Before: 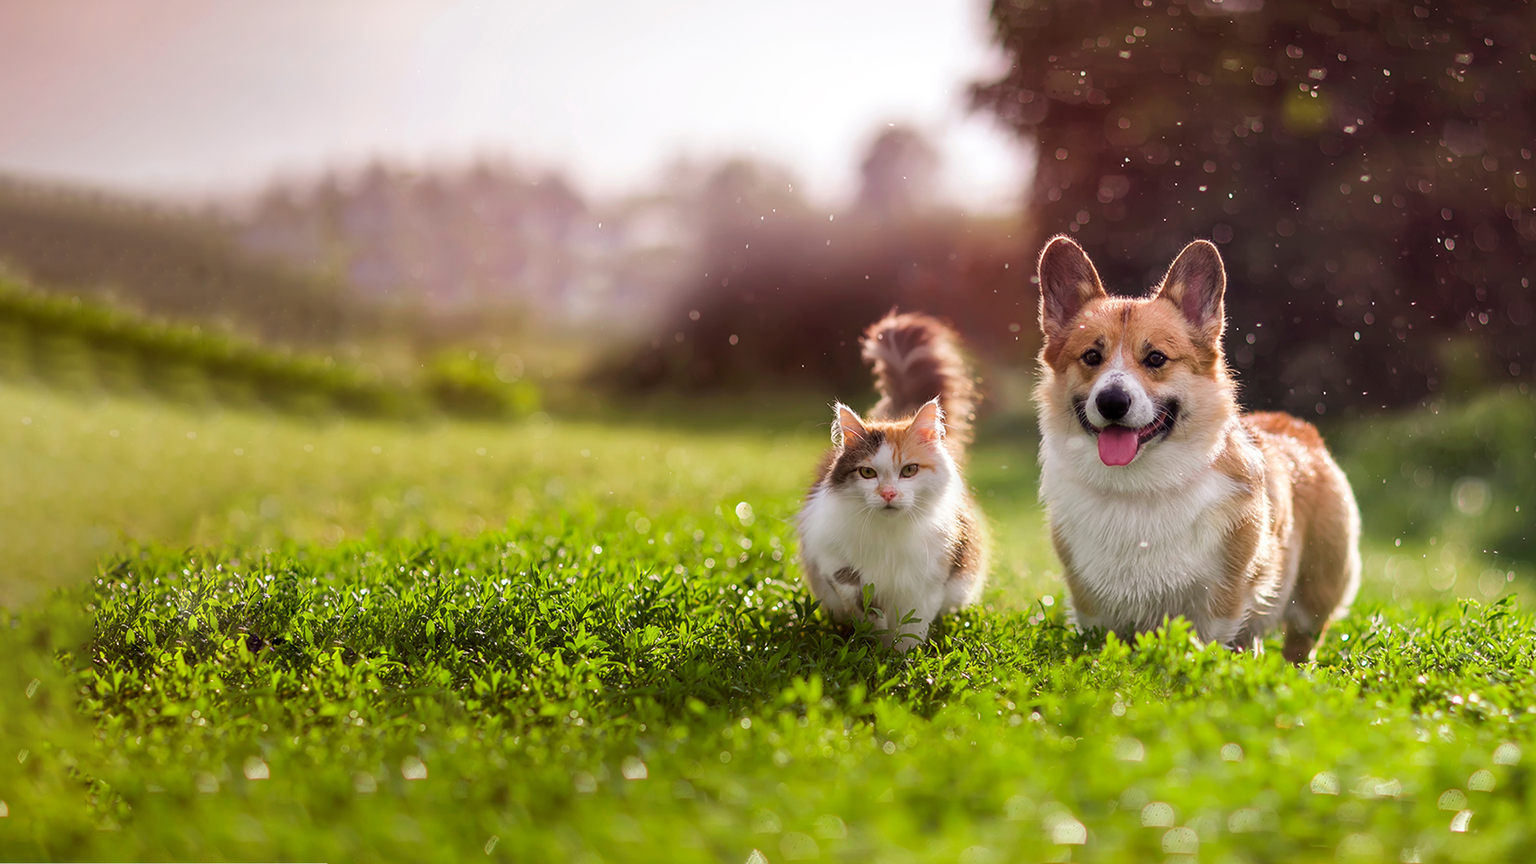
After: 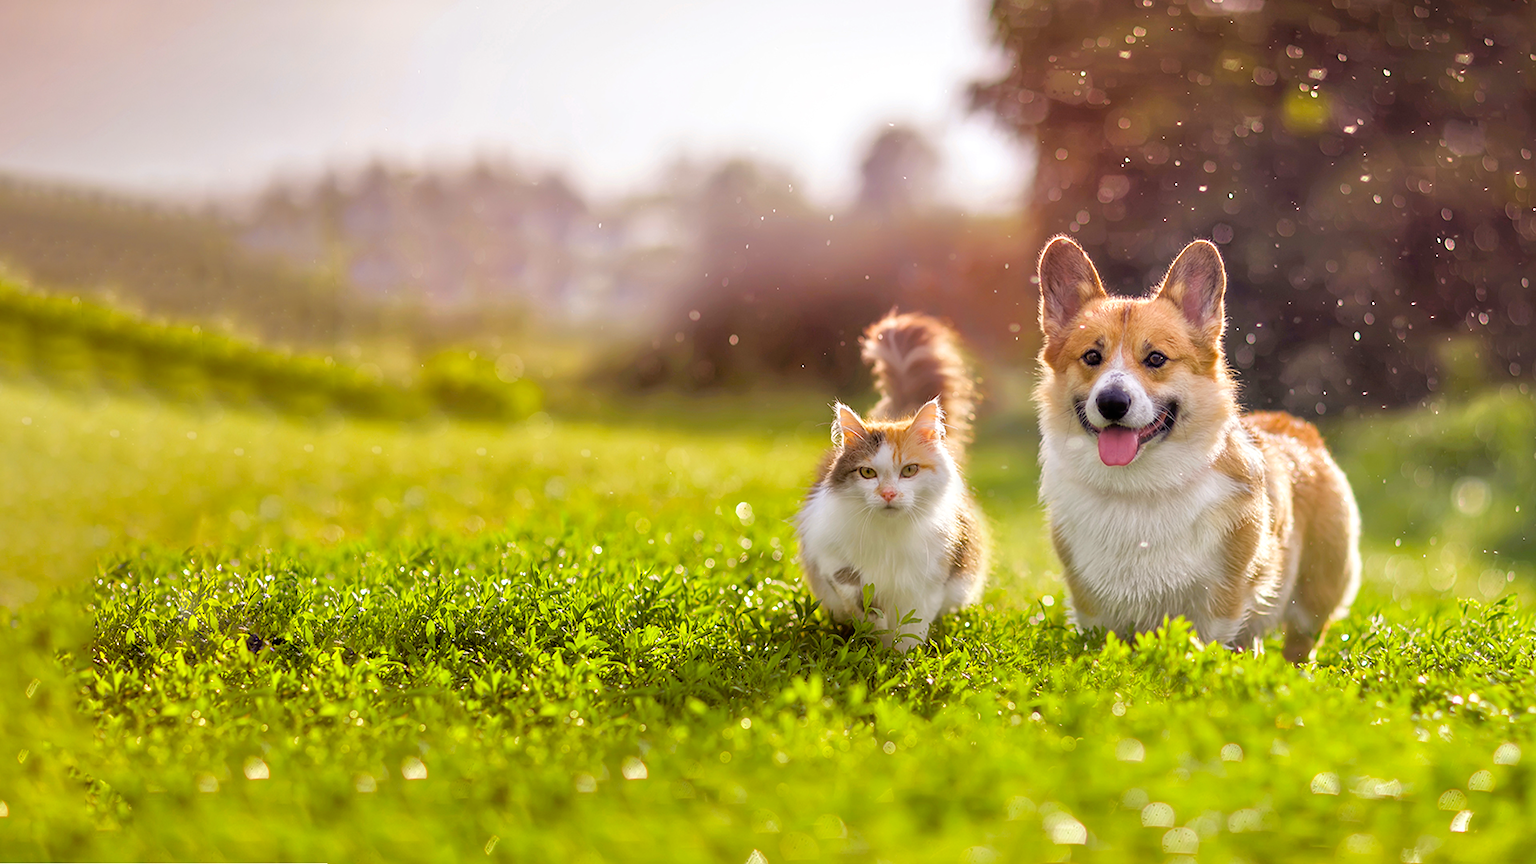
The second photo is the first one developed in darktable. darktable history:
color contrast: green-magenta contrast 0.85, blue-yellow contrast 1.25, unbound 0
tone equalizer: -7 EV 0.15 EV, -6 EV 0.6 EV, -5 EV 1.15 EV, -4 EV 1.33 EV, -3 EV 1.15 EV, -2 EV 0.6 EV, -1 EV 0.15 EV, mask exposure compensation -0.5 EV
